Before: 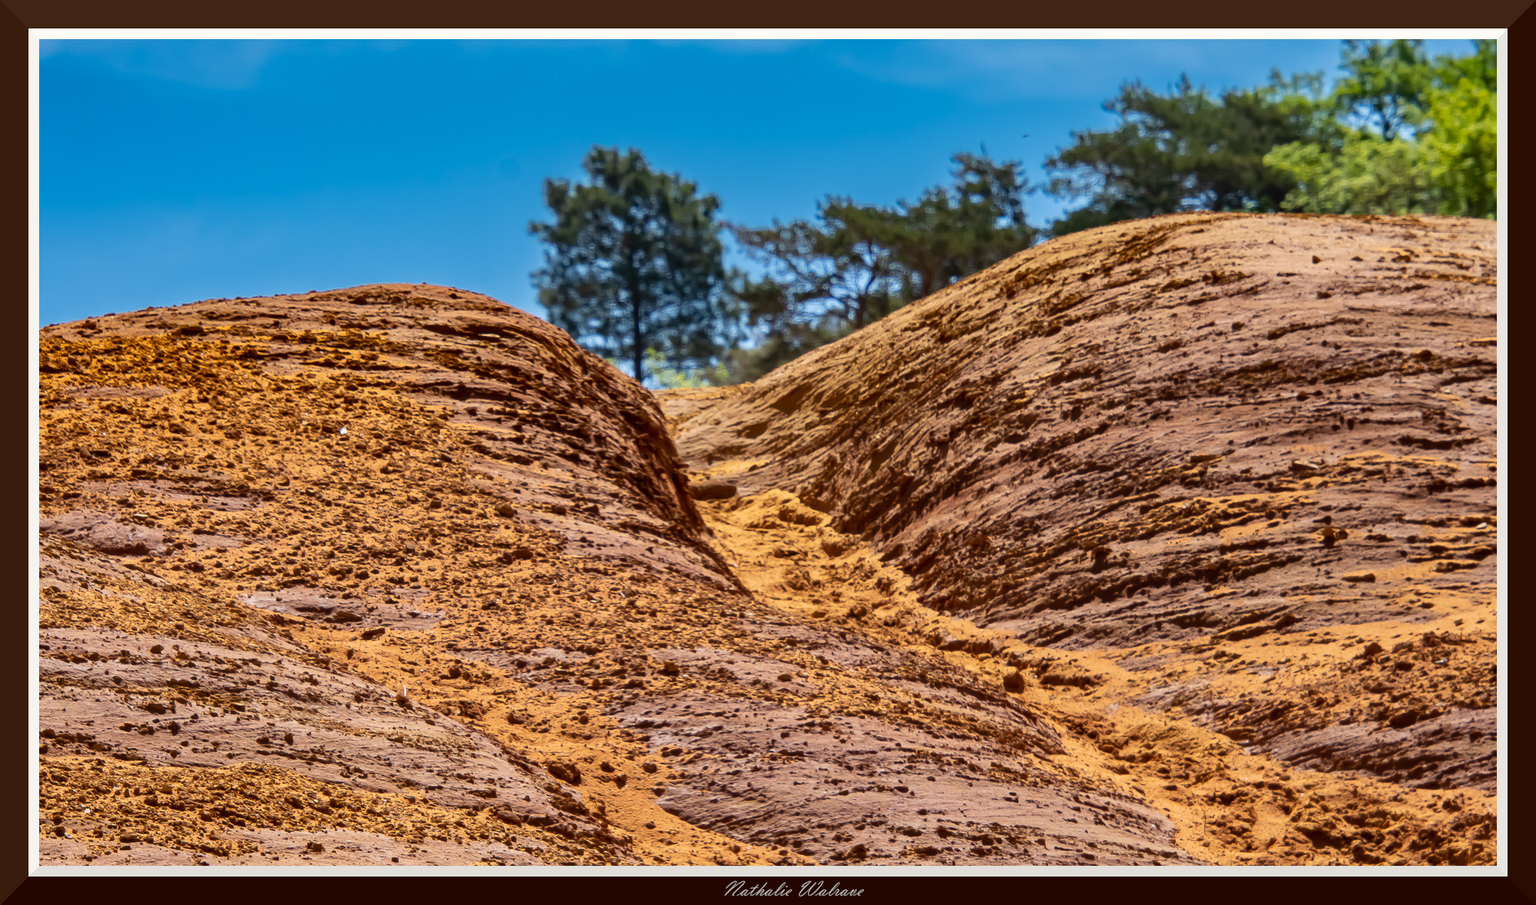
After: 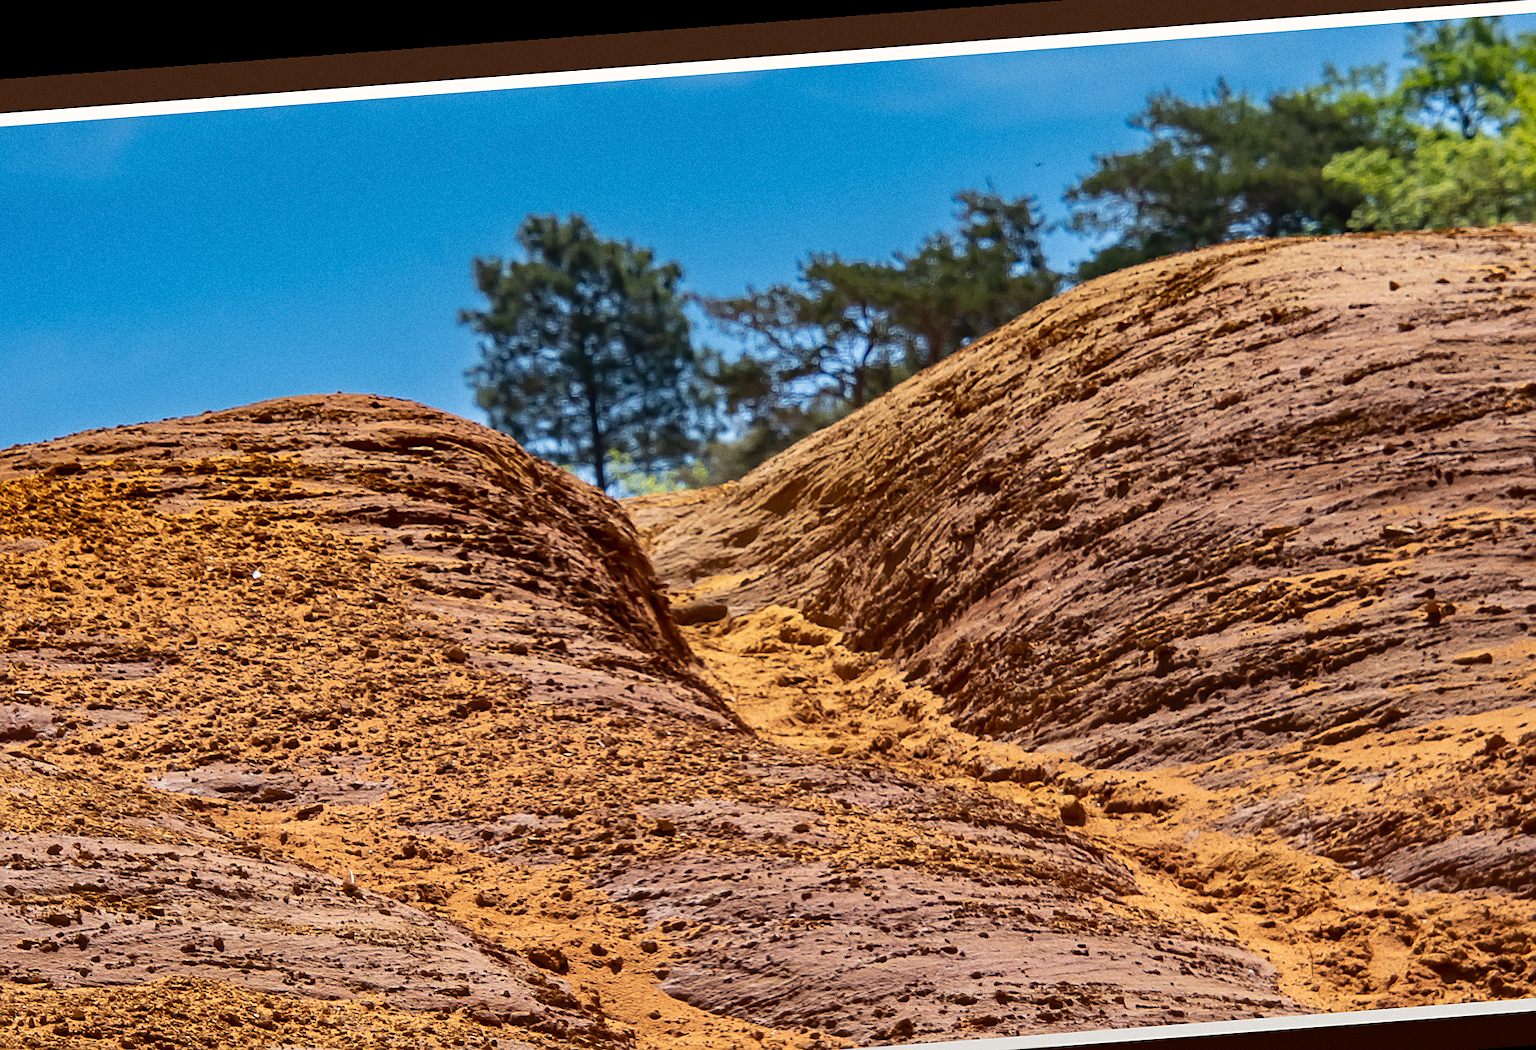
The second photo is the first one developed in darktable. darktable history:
crop: left 9.929%, top 3.475%, right 9.188%, bottom 9.529%
sharpen: radius 1.864, amount 0.398, threshold 1.271
grain: coarseness 0.09 ISO
rotate and perspective: rotation -4.25°, automatic cropping off
